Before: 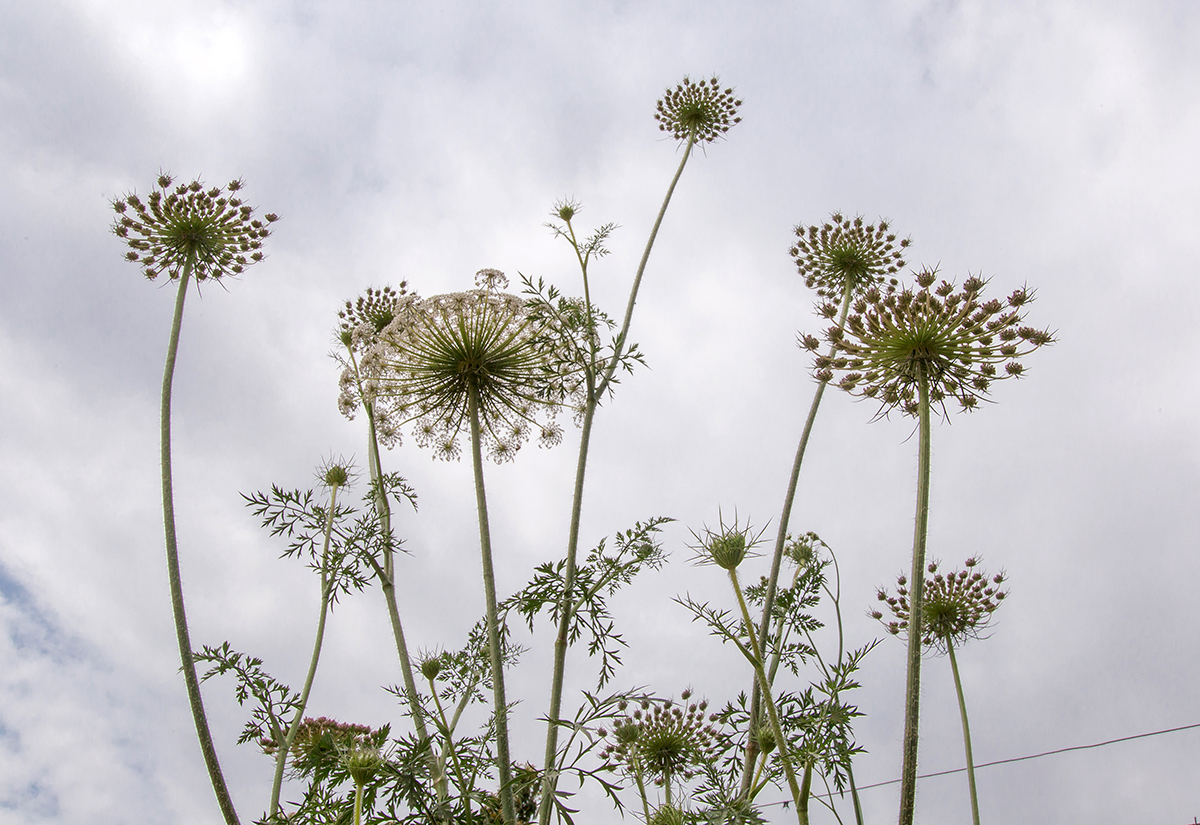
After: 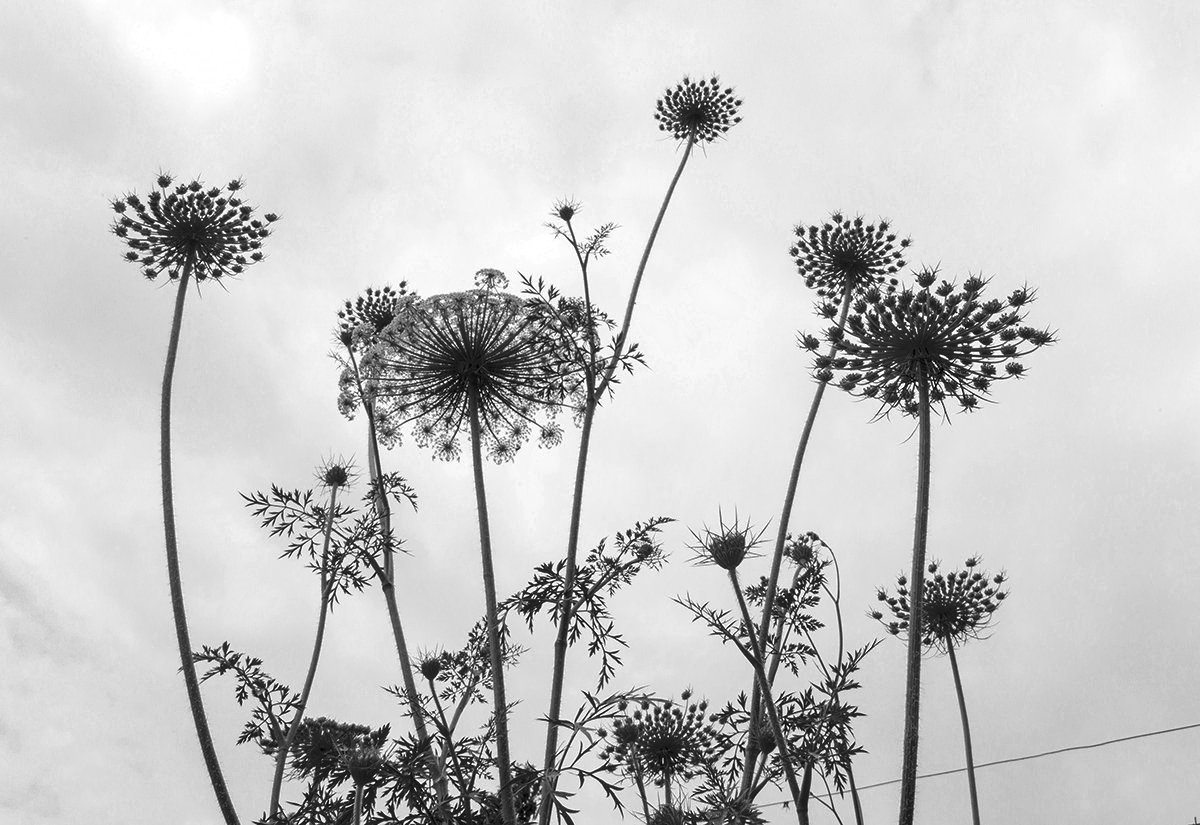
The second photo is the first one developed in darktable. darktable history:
color zones: curves: ch0 [(0.287, 0.048) (0.493, 0.484) (0.737, 0.816)]; ch1 [(0, 0) (0.143, 0) (0.286, 0) (0.429, 0) (0.571, 0) (0.714, 0) (0.857, 0)]
color balance rgb: perceptual saturation grading › global saturation 20%, perceptual saturation grading › highlights -25%, perceptual saturation grading › shadows 25%
